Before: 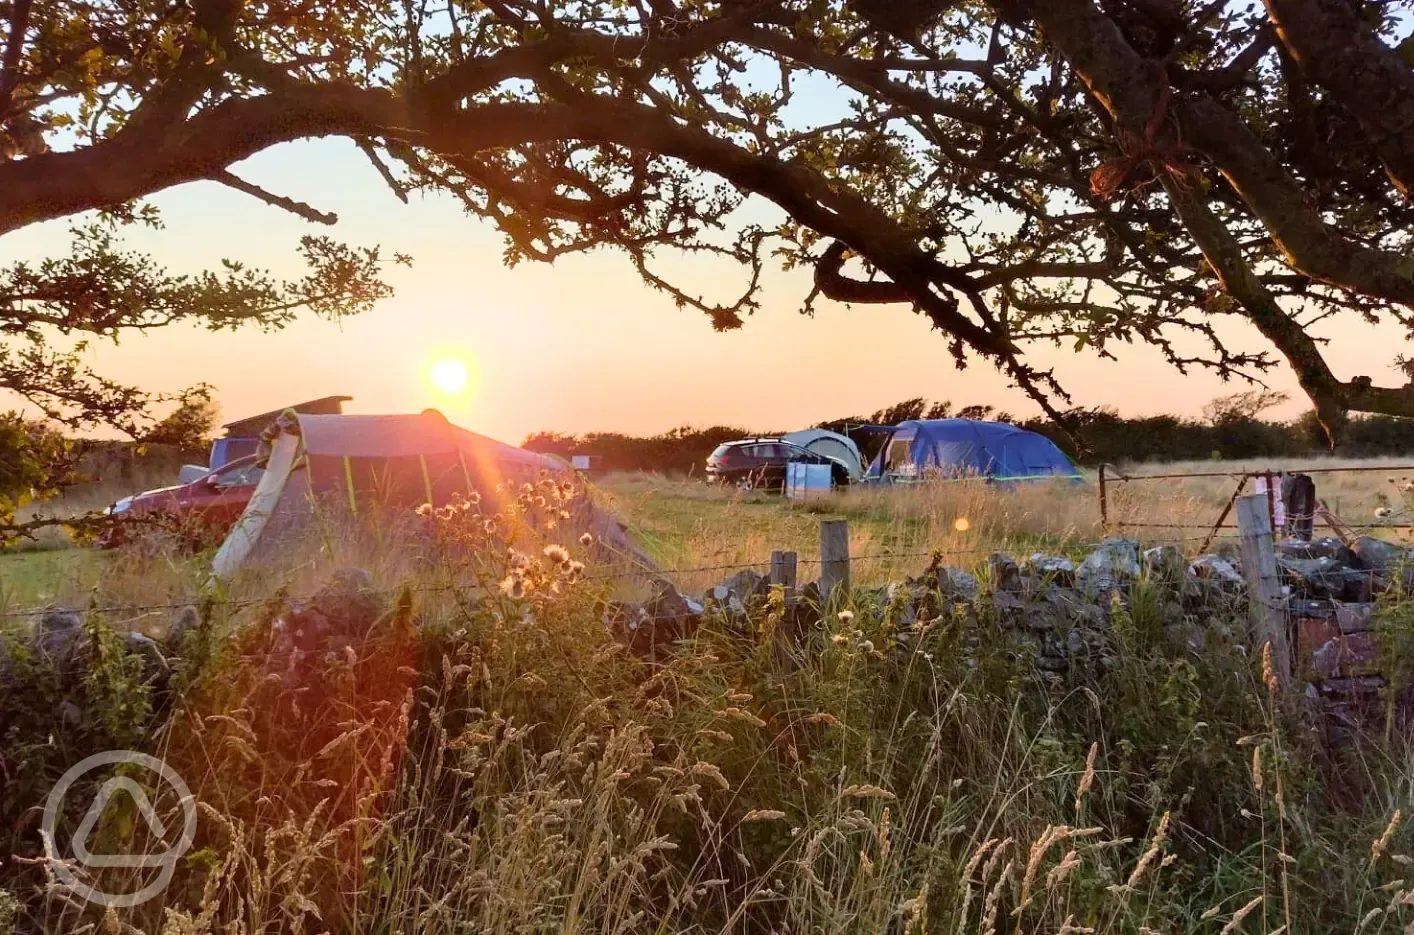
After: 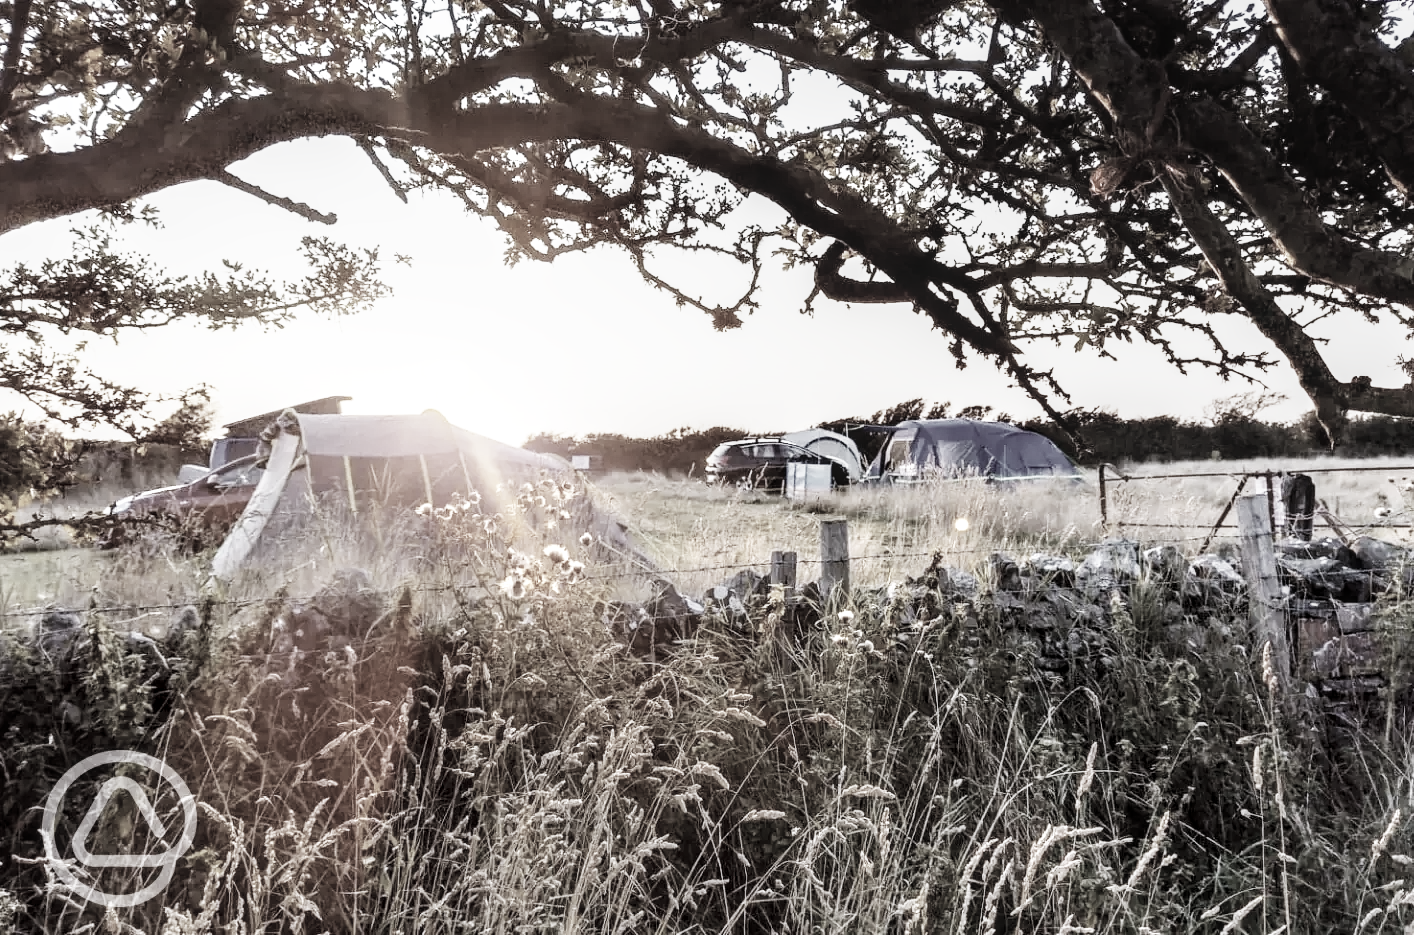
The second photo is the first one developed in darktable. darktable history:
white balance: red 1.004, blue 1.096
base curve: curves: ch0 [(0, 0) (0.007, 0.004) (0.027, 0.03) (0.046, 0.07) (0.207, 0.54) (0.442, 0.872) (0.673, 0.972) (1, 1)], preserve colors none
color zones: curves: ch1 [(0, 0.153) (0.143, 0.15) (0.286, 0.151) (0.429, 0.152) (0.571, 0.152) (0.714, 0.151) (0.857, 0.151) (1, 0.153)]
local contrast: on, module defaults
color correction: saturation 0.5
